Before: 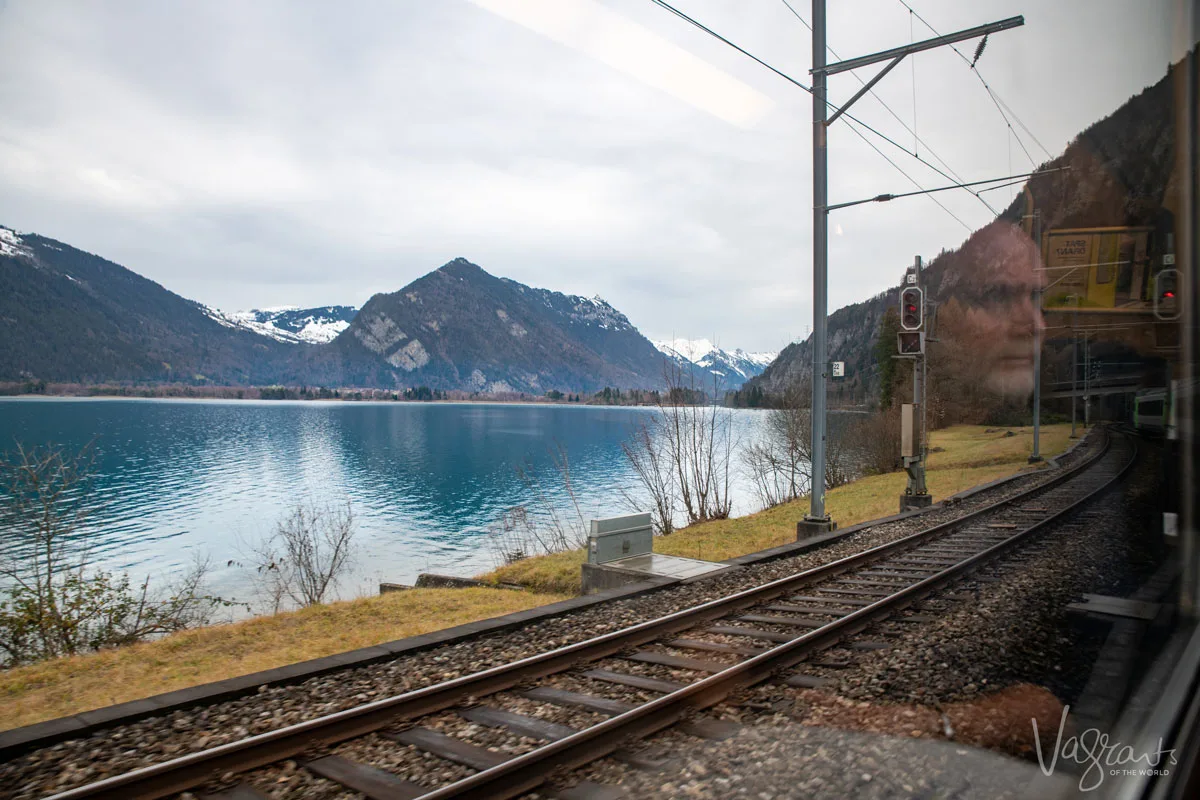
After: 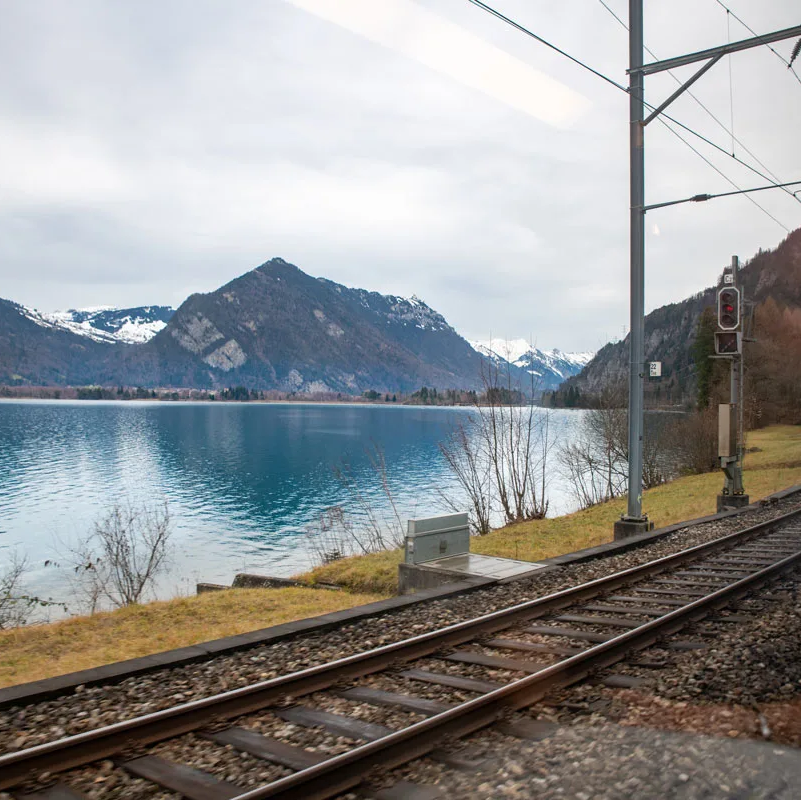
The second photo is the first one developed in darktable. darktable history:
crop and rotate: left 15.261%, right 17.935%
